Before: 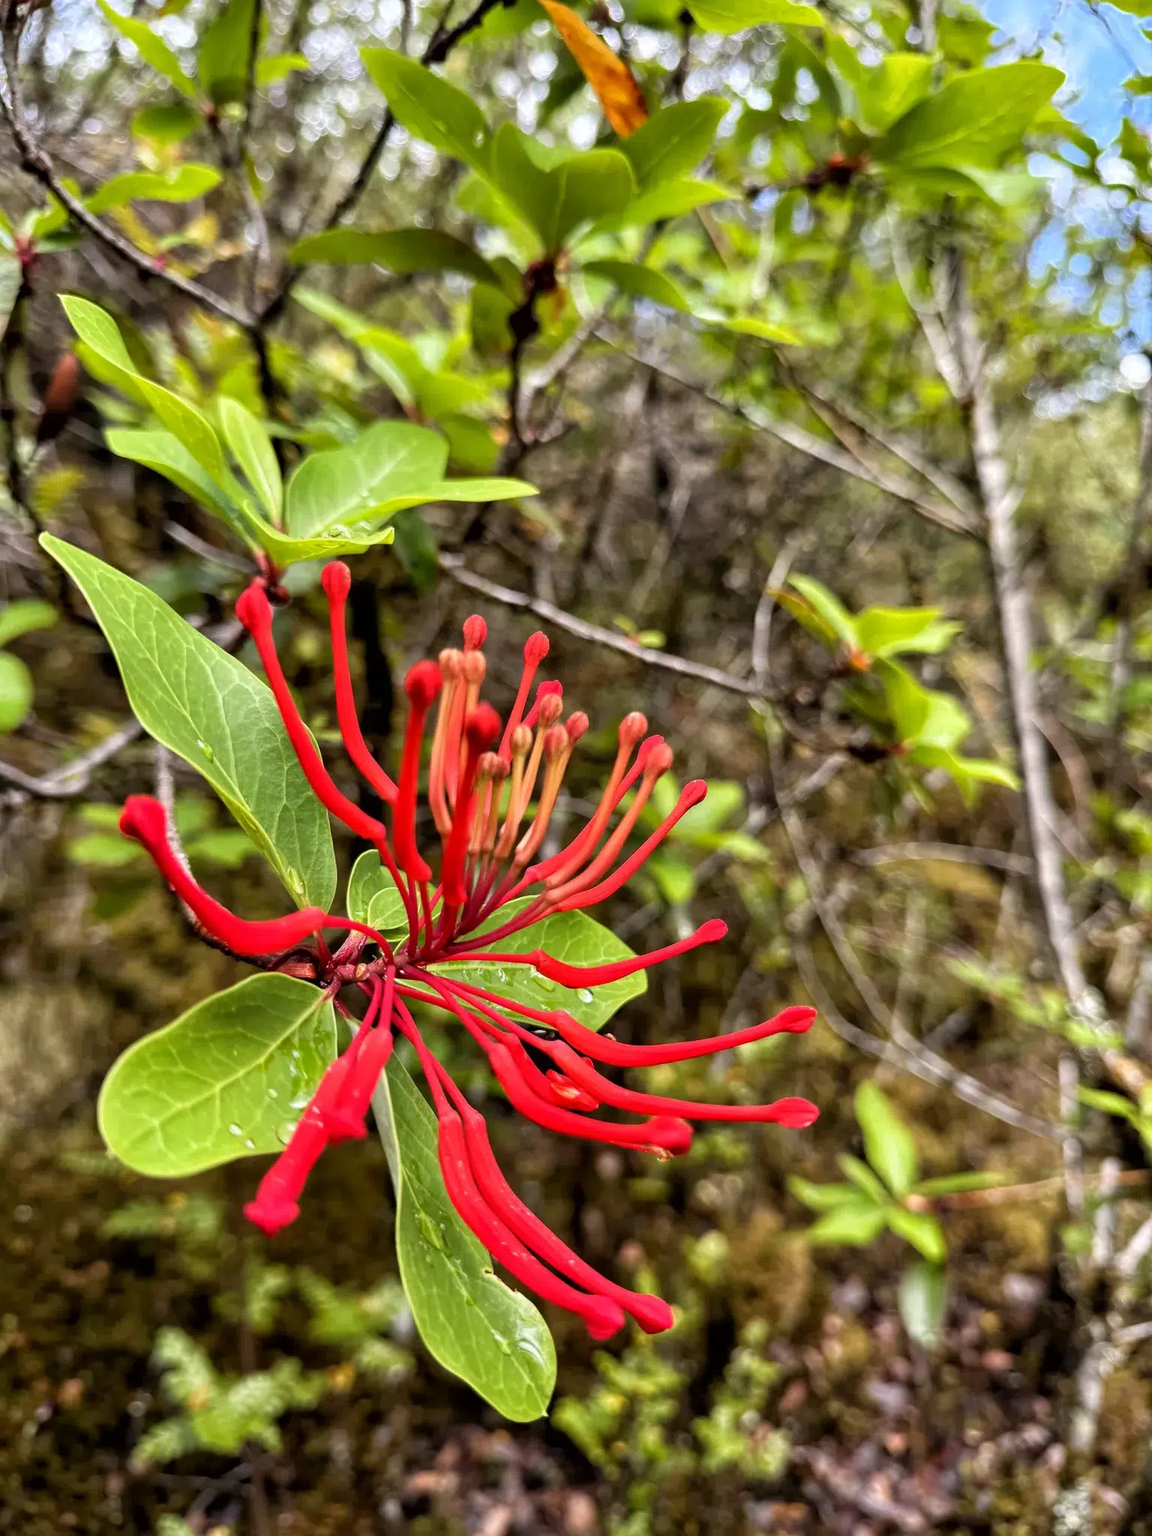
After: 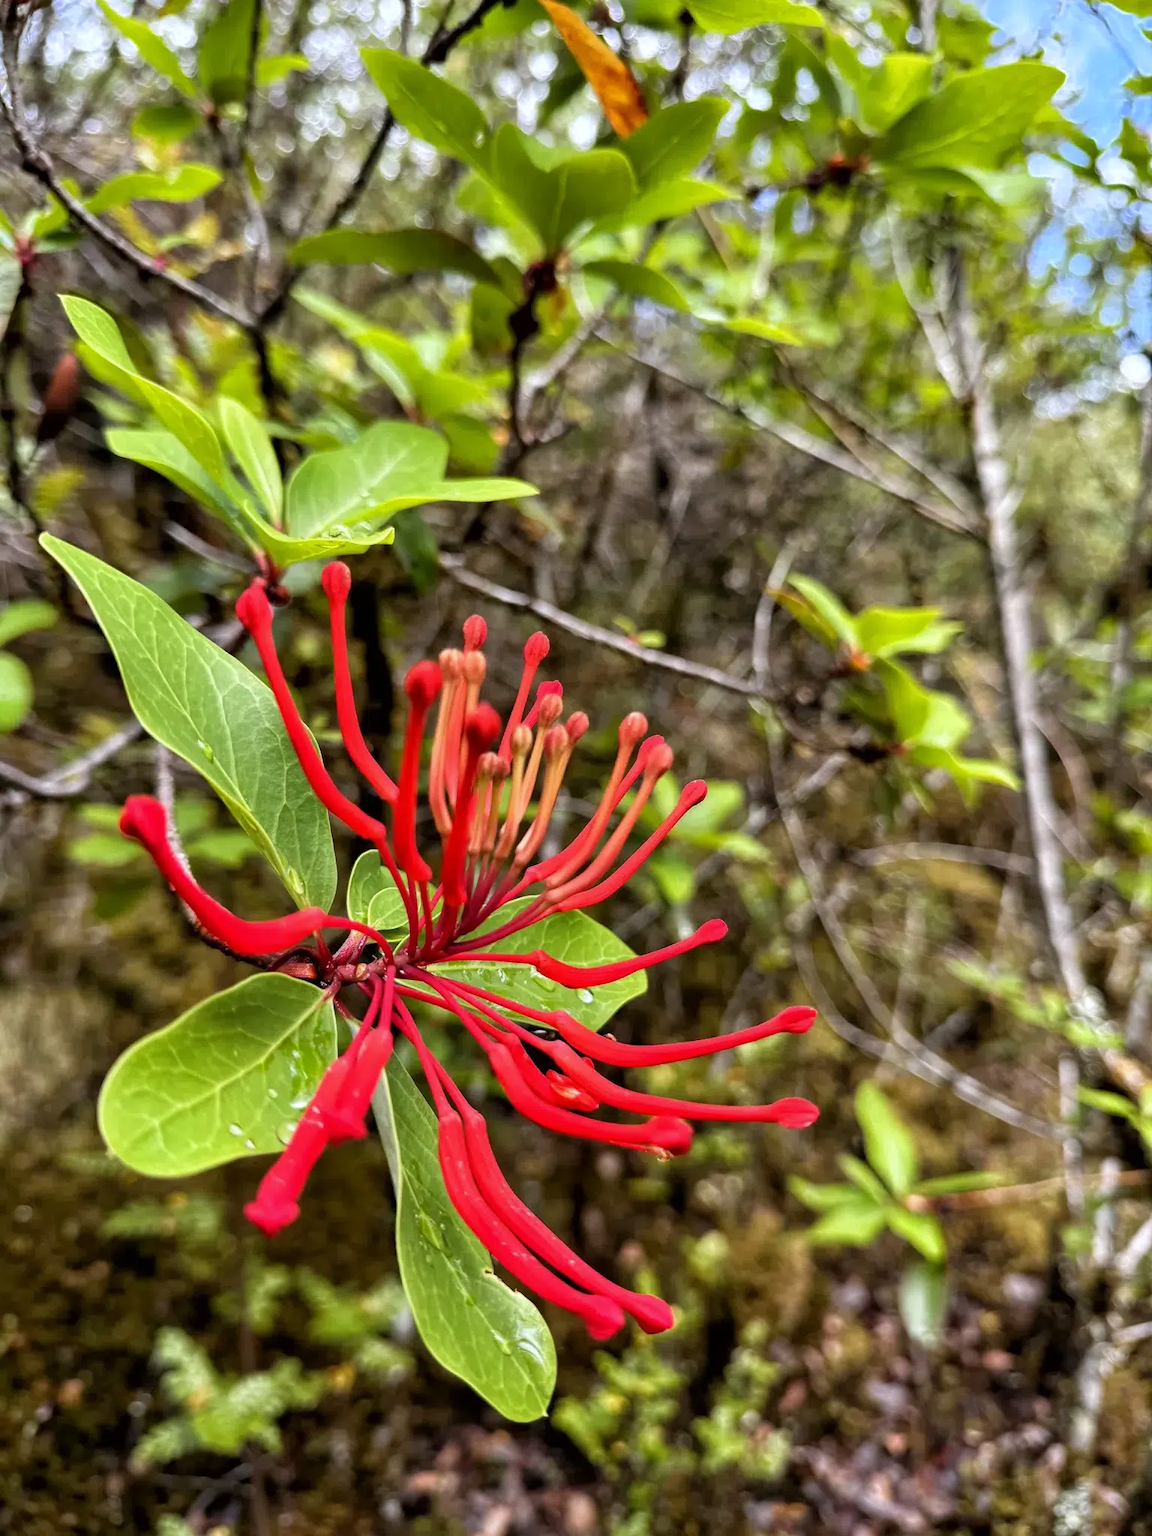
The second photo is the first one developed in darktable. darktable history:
tone equalizer: on, module defaults
white balance: red 0.98, blue 1.034
